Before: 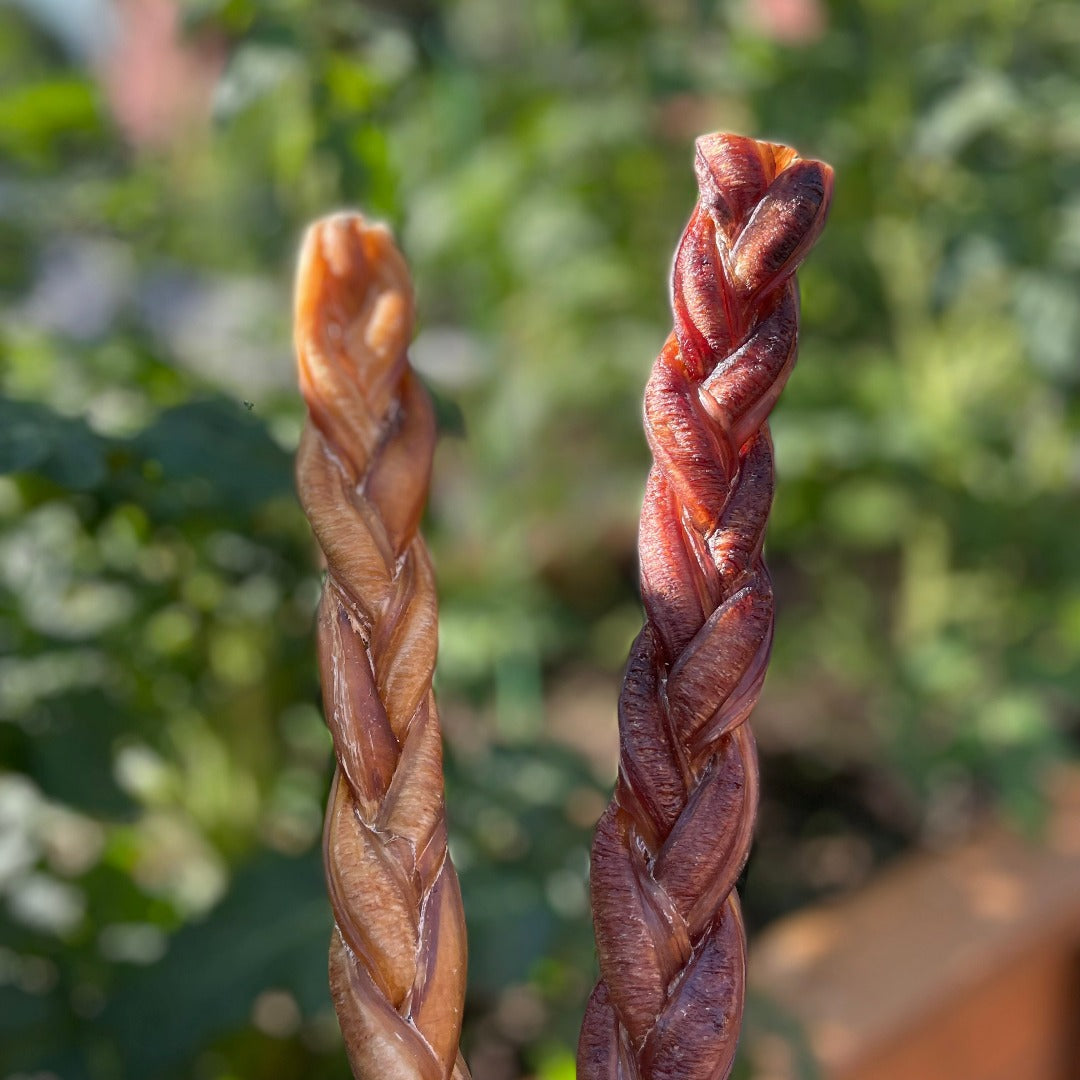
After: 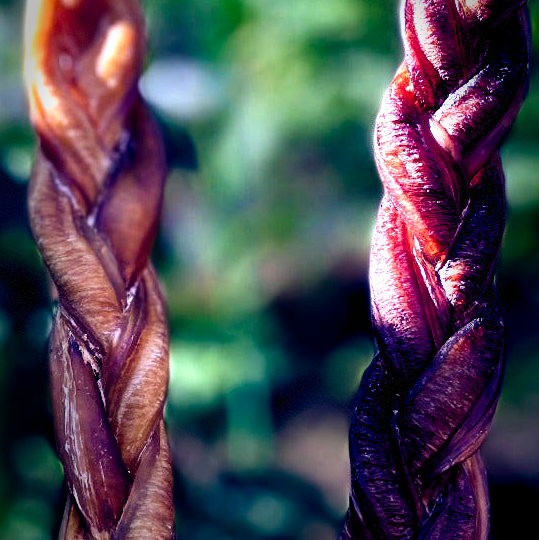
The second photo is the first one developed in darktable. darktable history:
filmic rgb: black relative exposure -8.2 EV, white relative exposure 2.2 EV, threshold 3 EV, hardness 7.11, latitude 85.74%, contrast 1.696, highlights saturation mix -4%, shadows ↔ highlights balance -2.69%, preserve chrominance no, color science v5 (2021), contrast in shadows safe, contrast in highlights safe, enable highlight reconstruction true
color calibration: illuminant as shot in camera, x 0.369, y 0.376, temperature 4328.46 K, gamut compression 3
crop: left 25%, top 25%, right 25%, bottom 25%
vignetting: fall-off start 68.33%, fall-off radius 30%, saturation 0.042, center (-0.066, -0.311), width/height ratio 0.992, shape 0.85, dithering 8-bit output
color balance rgb: shadows lift › luminance -41.13%, shadows lift › chroma 14.13%, shadows lift › hue 260°, power › luminance -3.76%, power › chroma 0.56%, power › hue 40.37°, highlights gain › luminance 16.81%, highlights gain › chroma 2.94%, highlights gain › hue 260°, global offset › luminance -0.29%, global offset › chroma 0.31%, global offset › hue 260°, perceptual saturation grading › global saturation 20%, perceptual saturation grading › highlights -13.92%, perceptual saturation grading › shadows 50%
